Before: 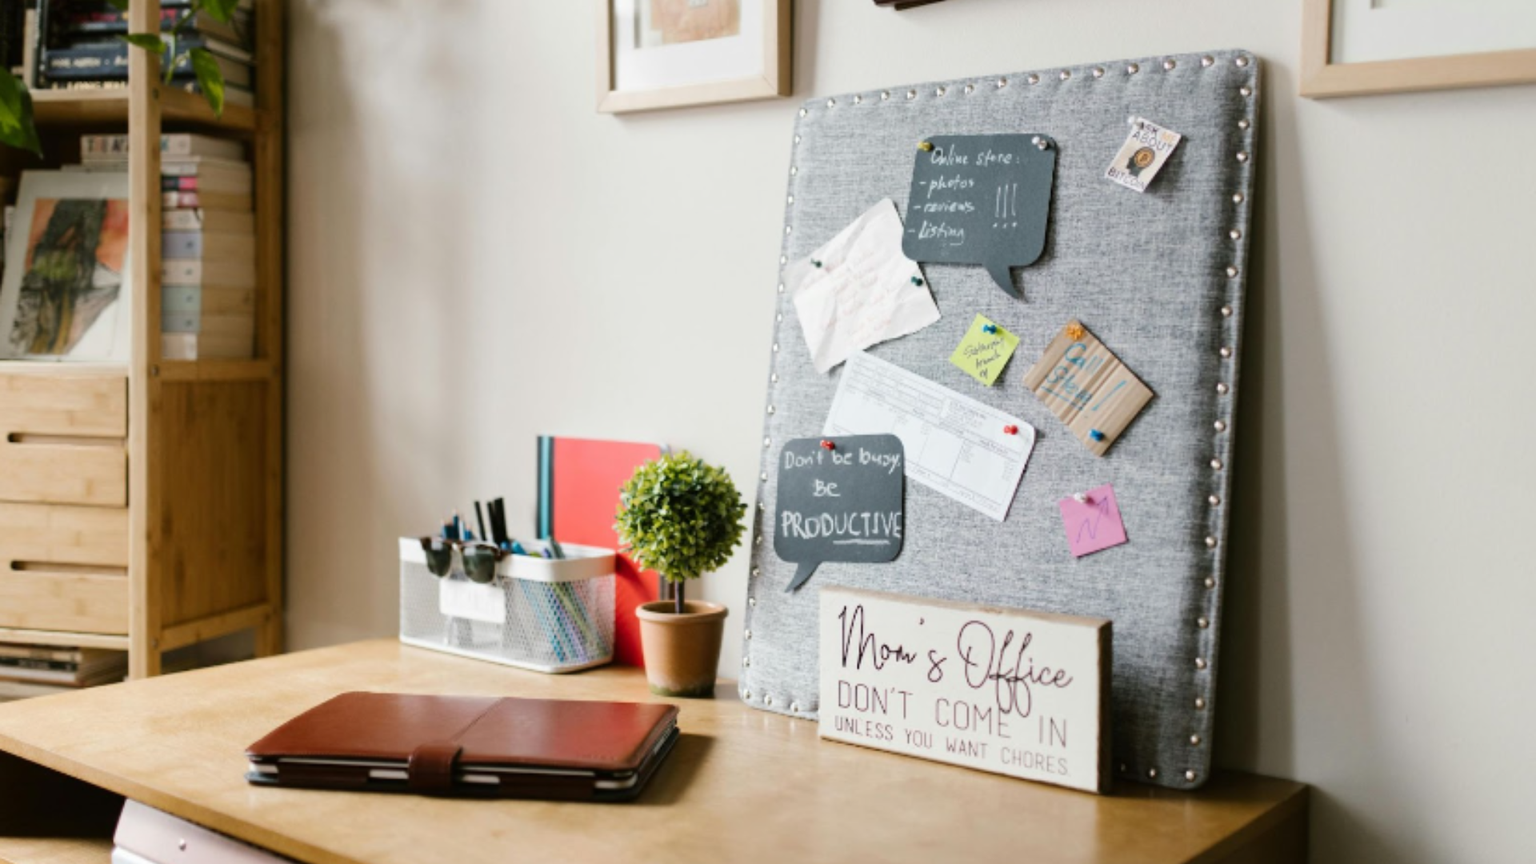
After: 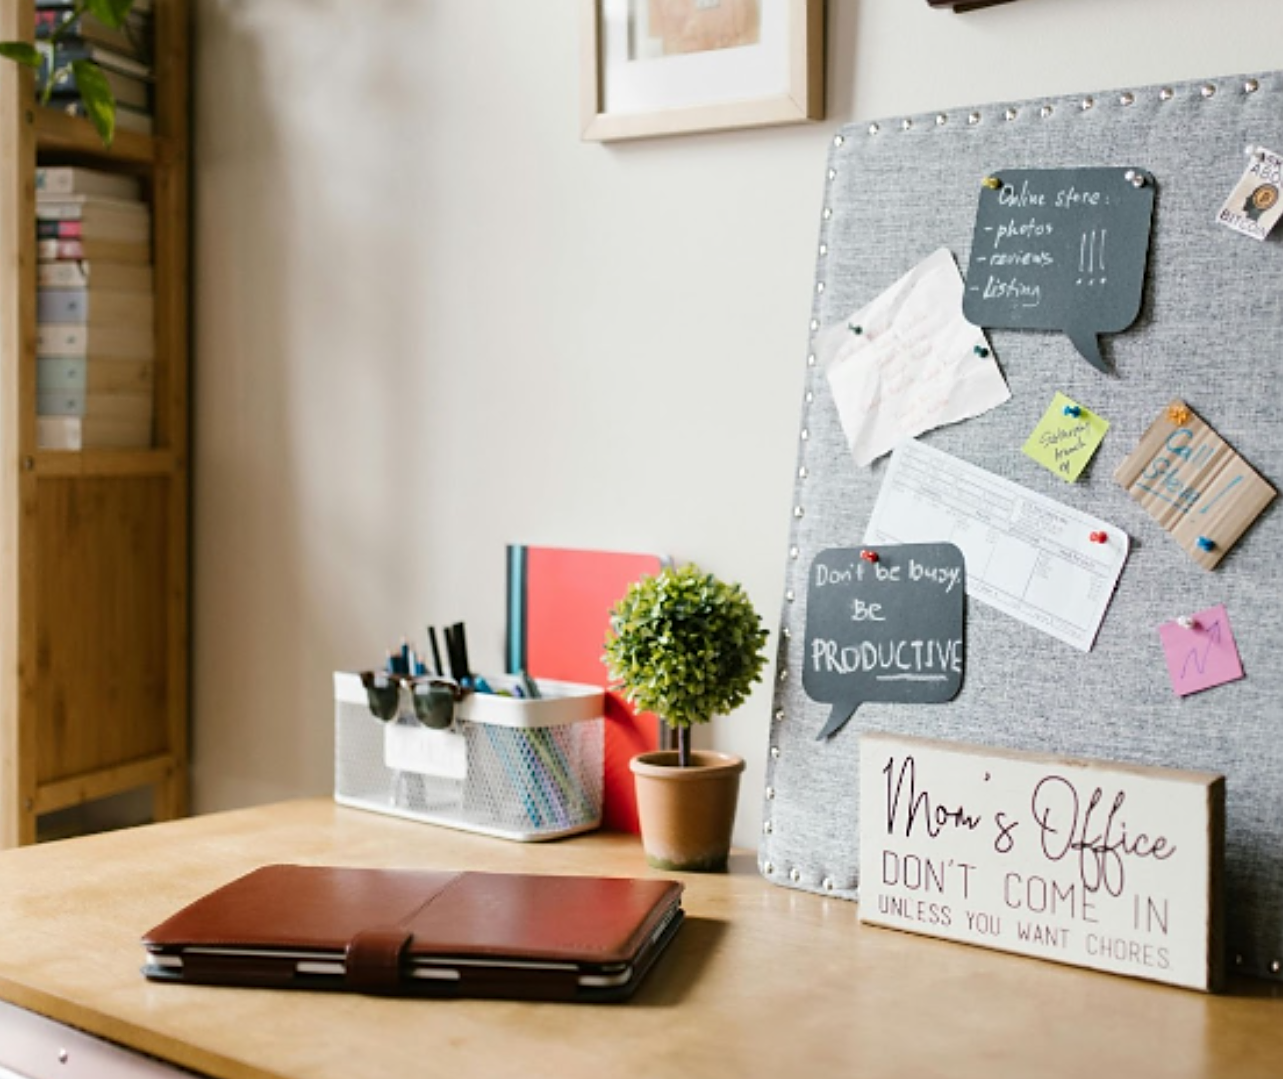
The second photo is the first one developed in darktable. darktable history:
sharpen: on, module defaults
crop and rotate: left 8.641%, right 24.514%
